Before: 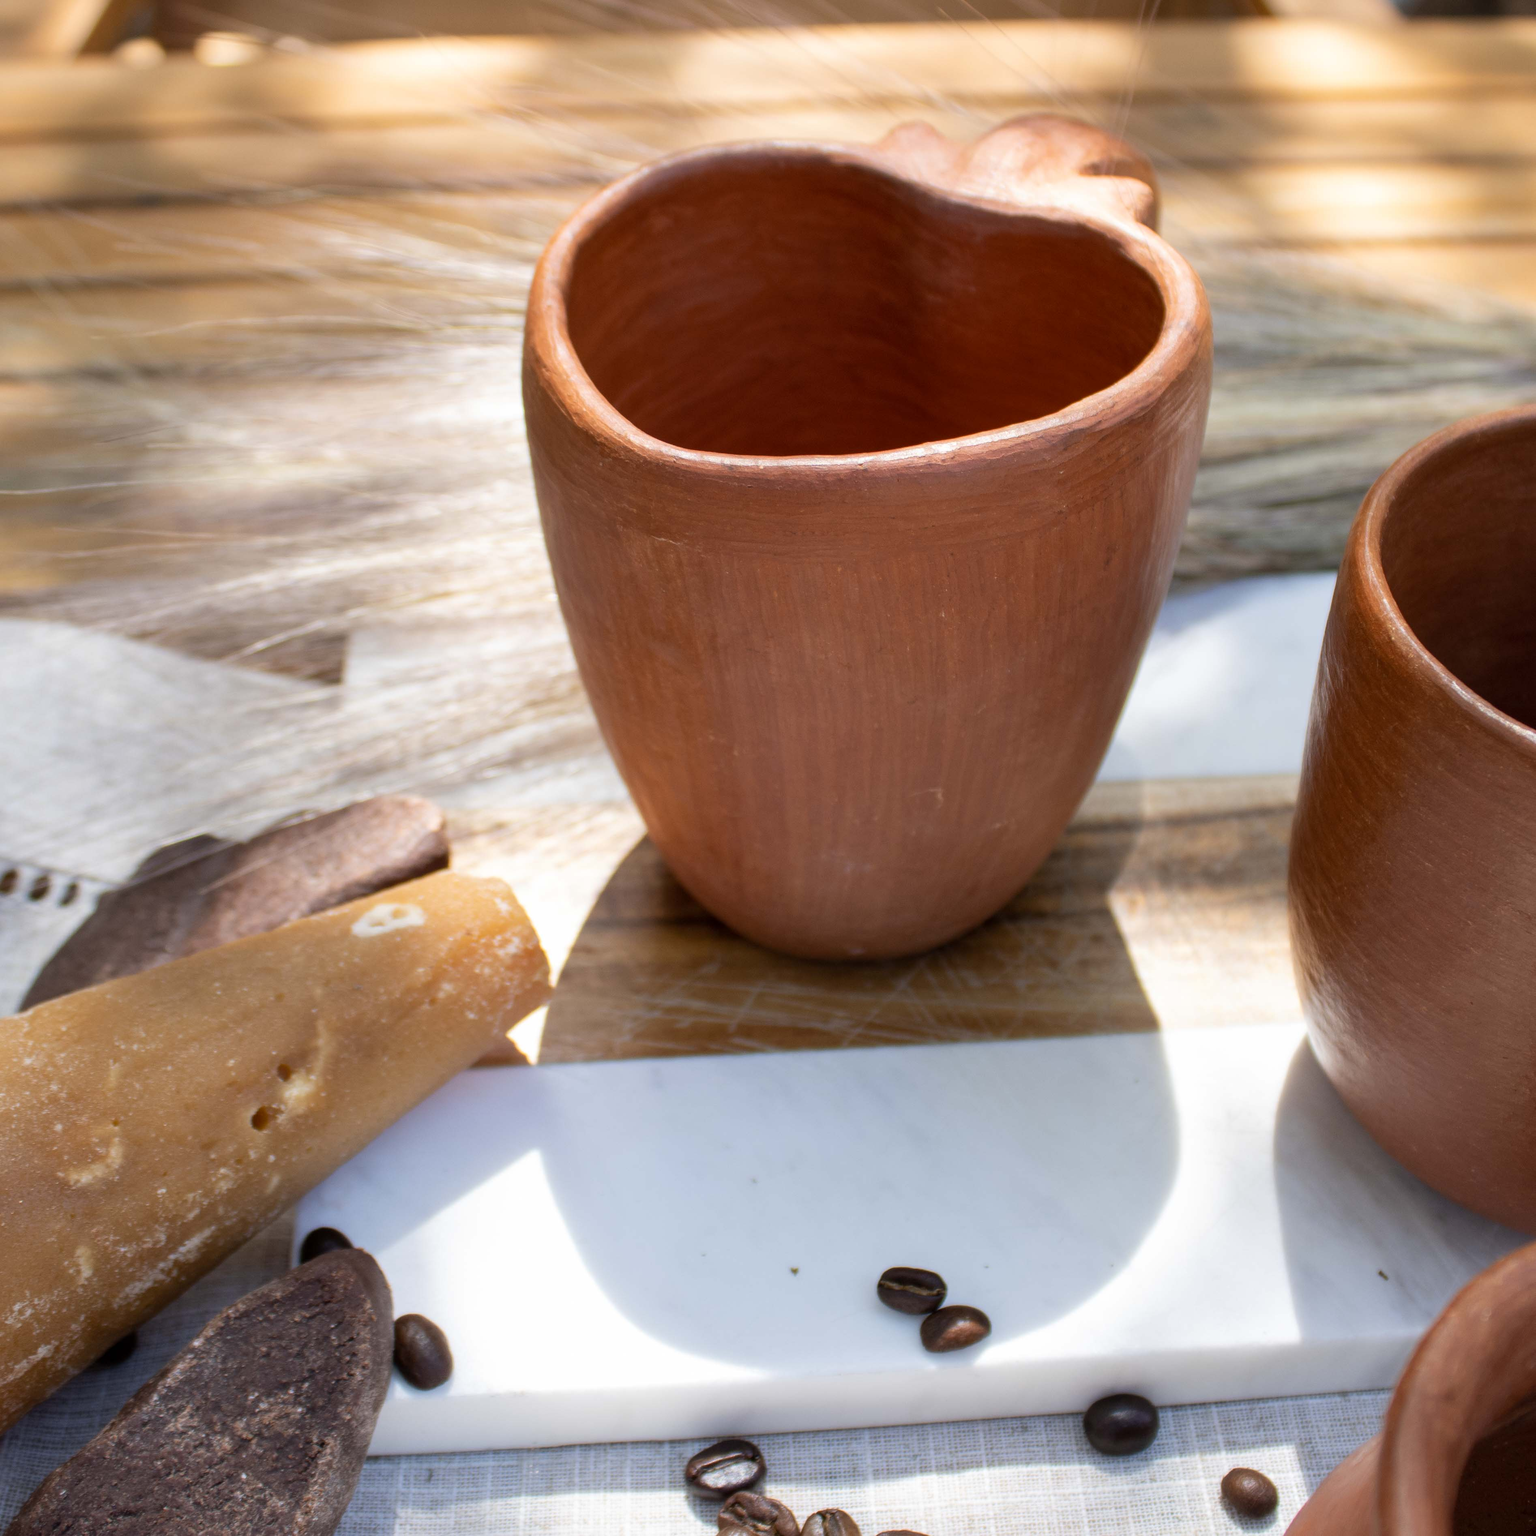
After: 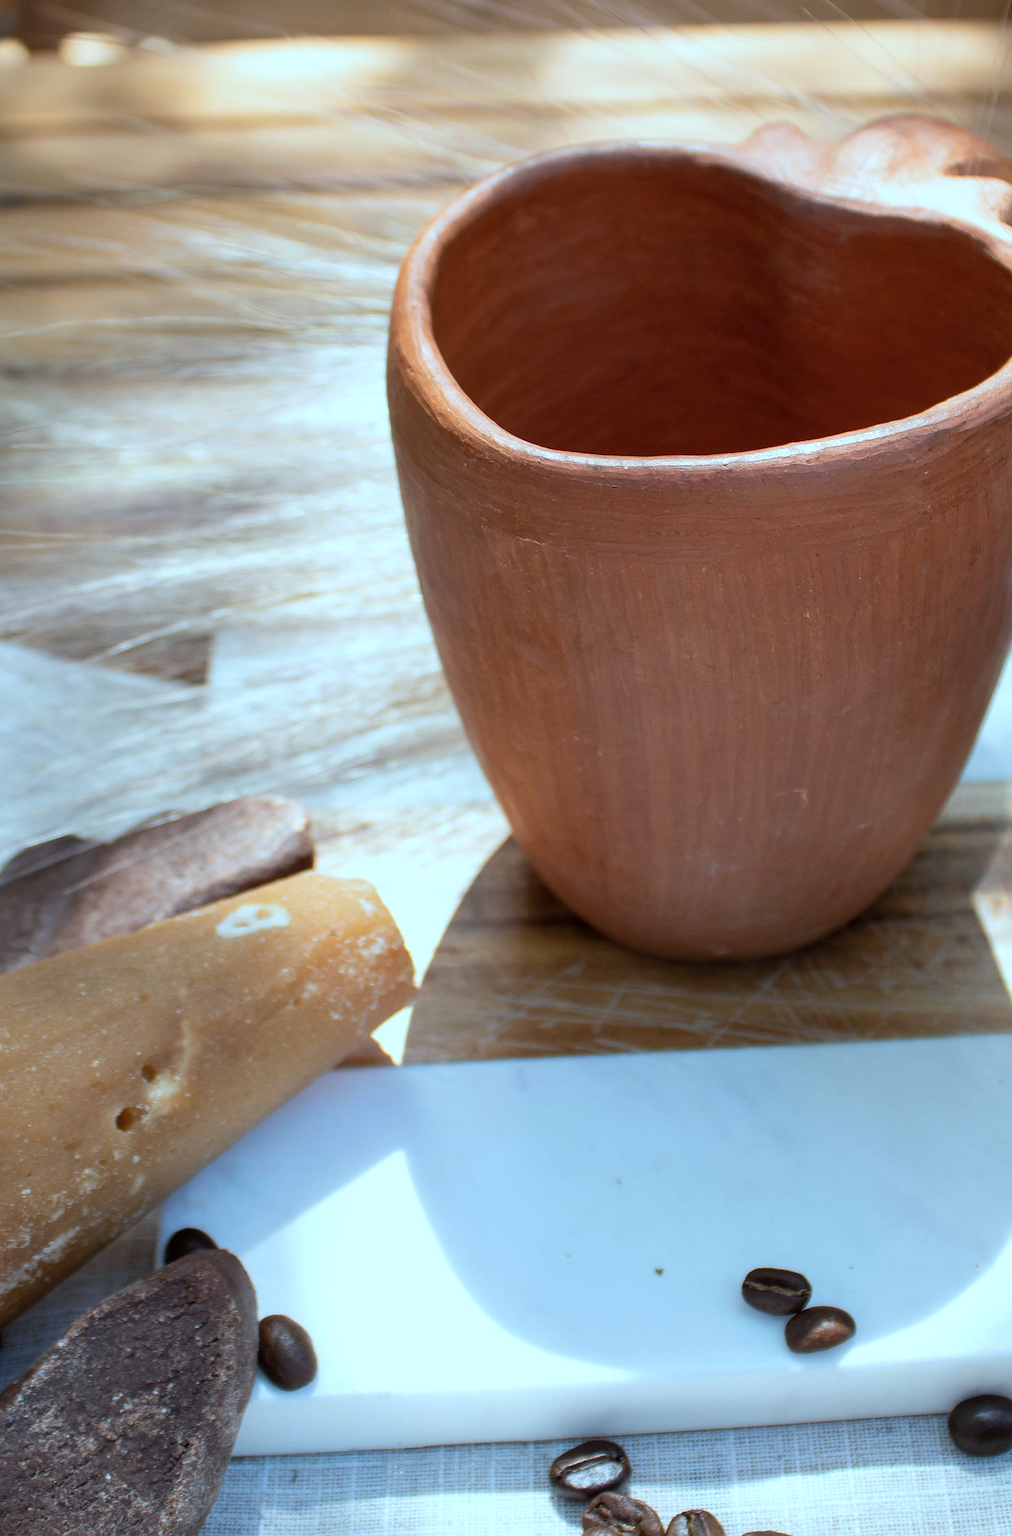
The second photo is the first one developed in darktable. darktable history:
crop and rotate: left 8.854%, right 25.21%
sharpen: on, module defaults
color correction: highlights a* -11.83, highlights b* -15.76
